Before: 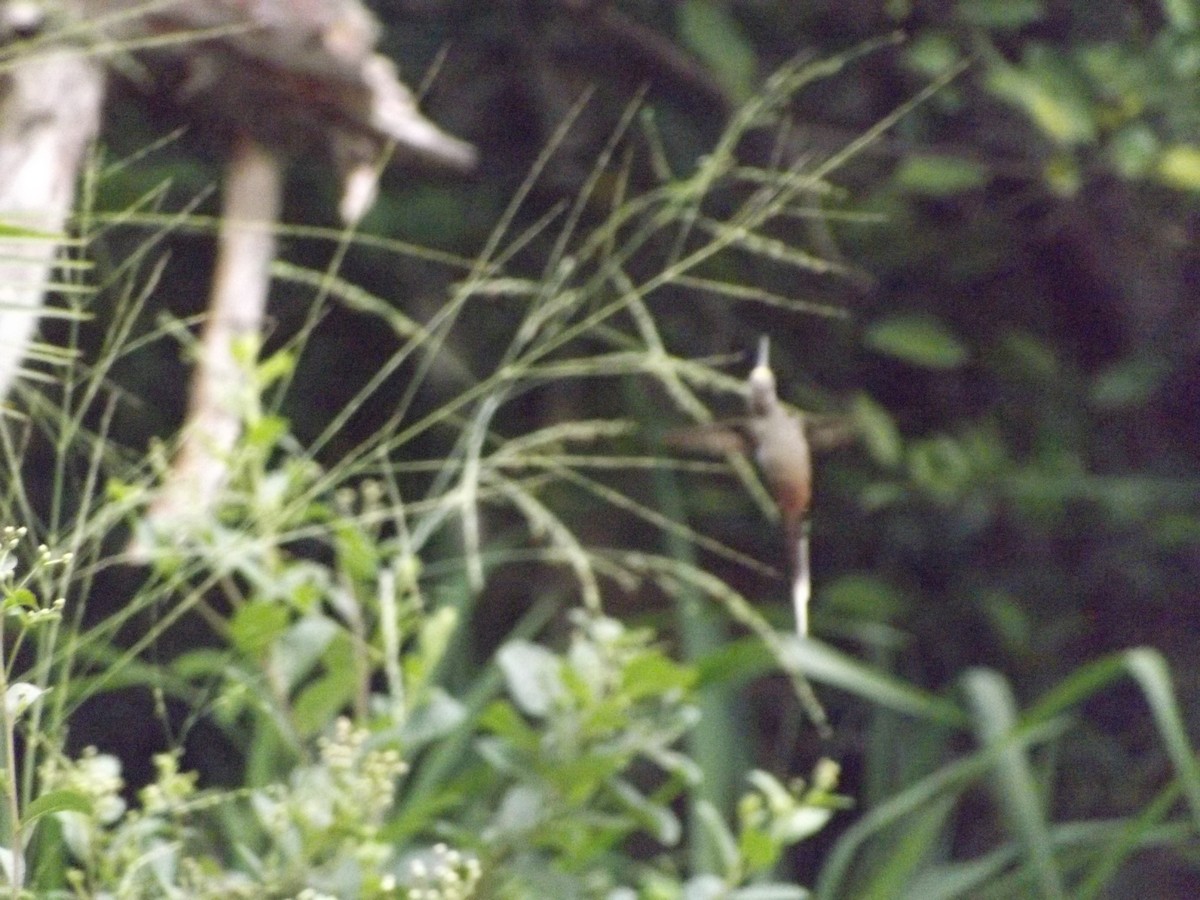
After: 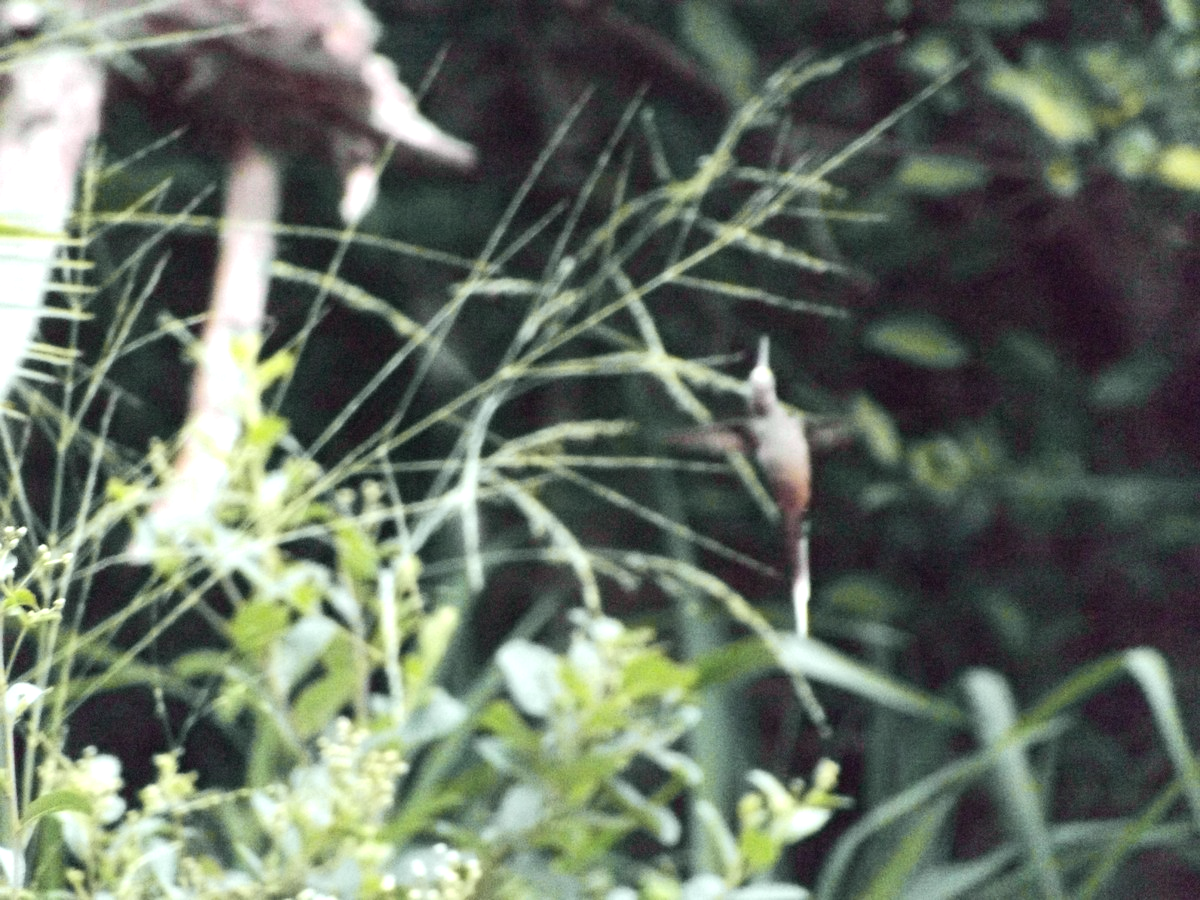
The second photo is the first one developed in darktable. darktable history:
tone curve: curves: ch0 [(0, 0) (0.822, 0.825) (0.994, 0.955)]; ch1 [(0, 0) (0.226, 0.261) (0.383, 0.397) (0.46, 0.46) (0.498, 0.479) (0.524, 0.523) (0.578, 0.575) (1, 1)]; ch2 [(0, 0) (0.438, 0.456) (0.5, 0.498) (0.547, 0.515) (0.597, 0.58) (0.629, 0.603) (1, 1)], color space Lab, independent channels, preserve colors none
tone equalizer: -8 EV -0.715 EV, -7 EV -0.72 EV, -6 EV -0.569 EV, -5 EV -0.393 EV, -3 EV 0.403 EV, -2 EV 0.6 EV, -1 EV 0.674 EV, +0 EV 0.759 EV, edges refinement/feathering 500, mask exposure compensation -1.57 EV, preserve details no
